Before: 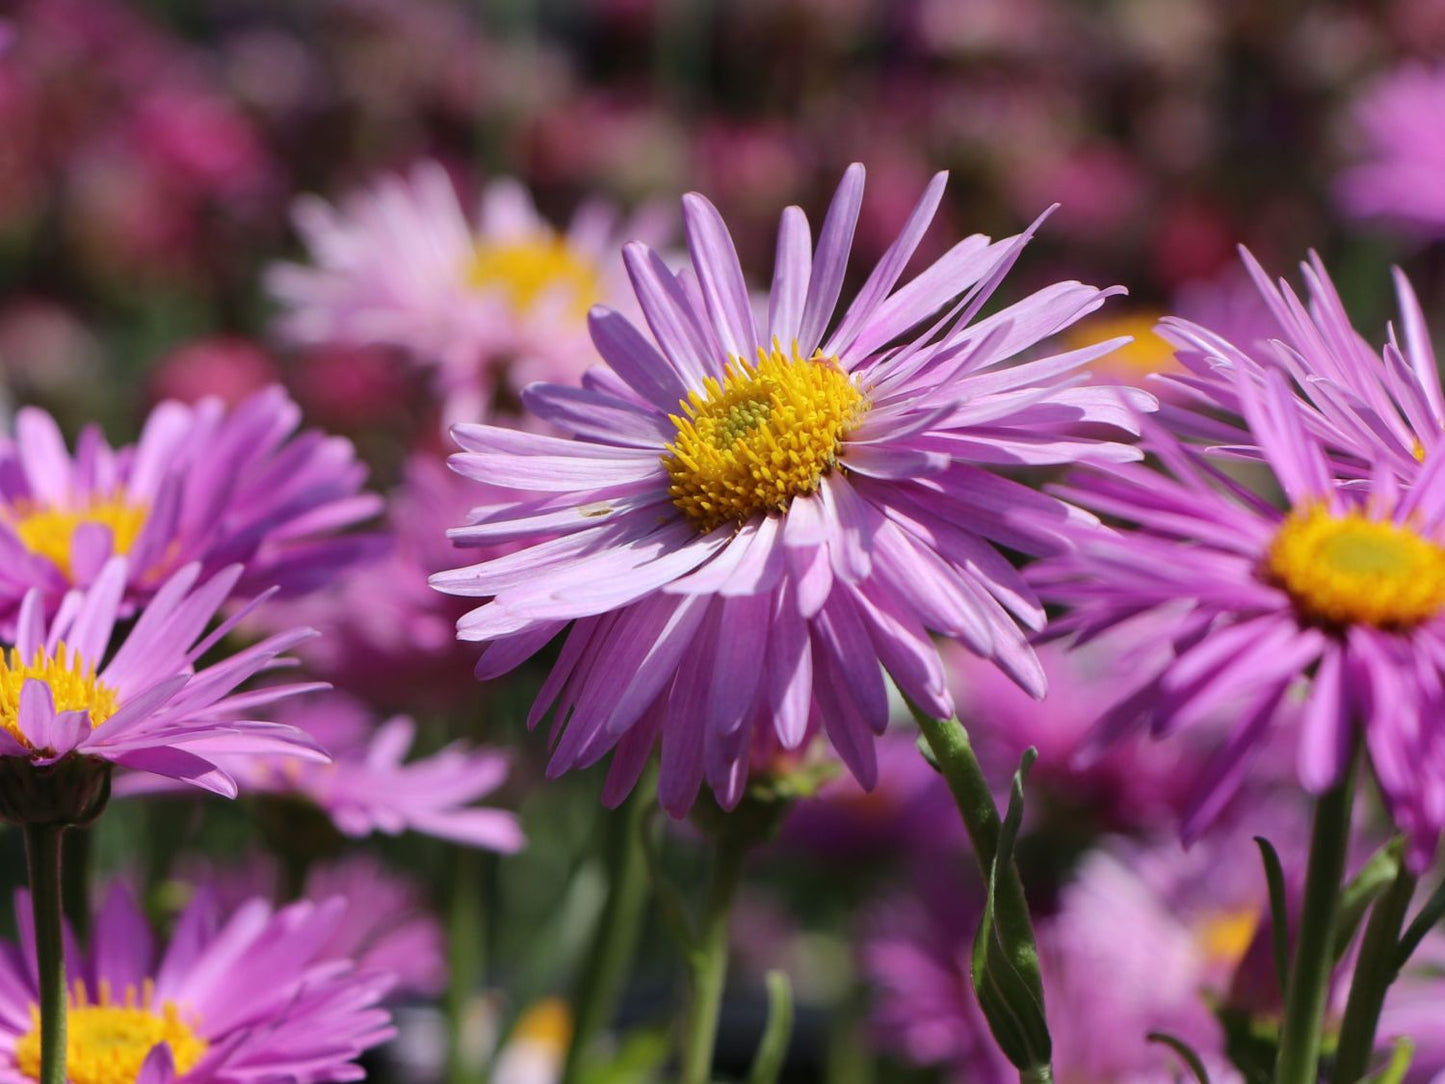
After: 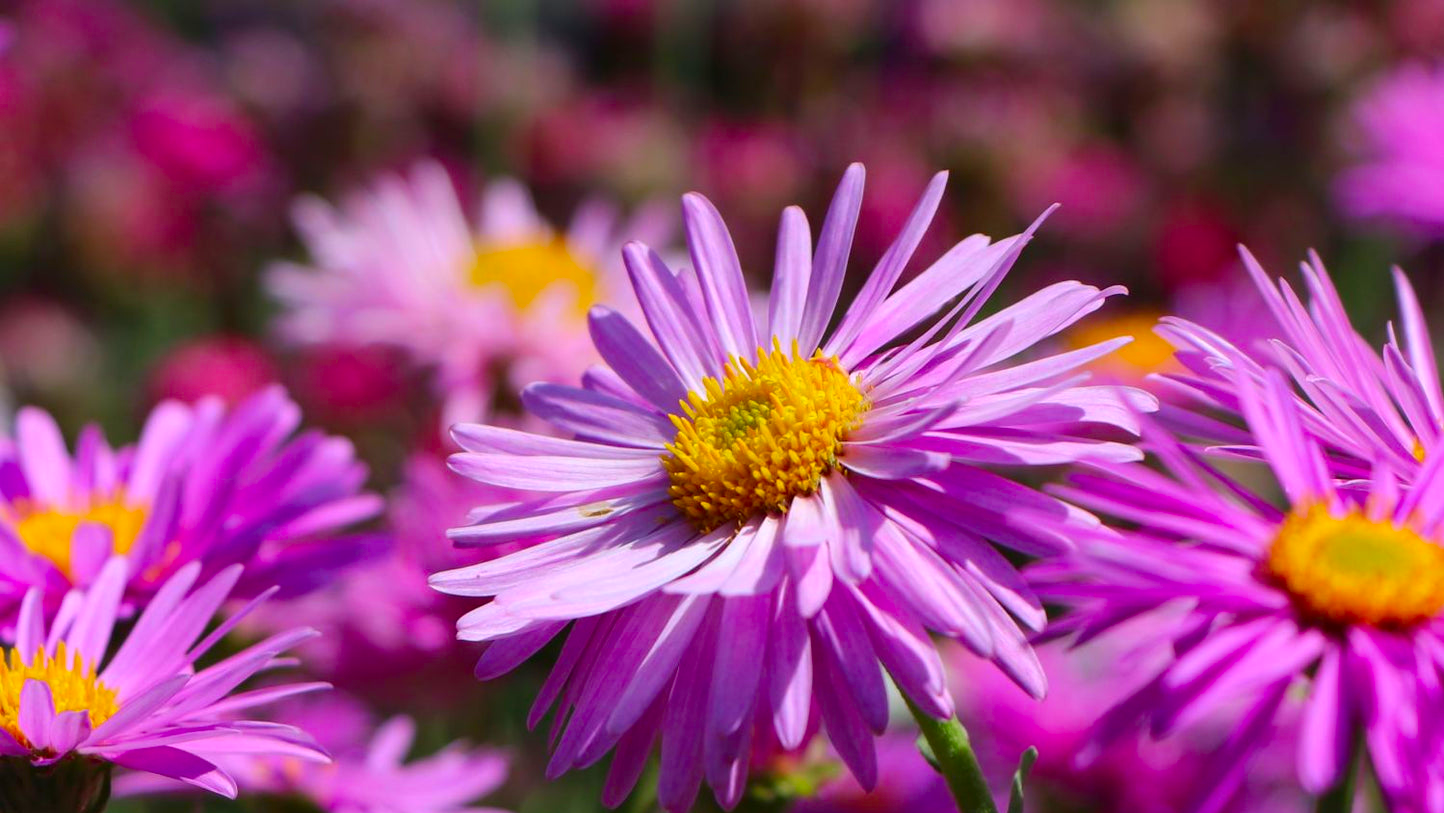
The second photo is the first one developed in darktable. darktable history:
contrast brightness saturation: saturation 0.5
crop: bottom 24.967%
